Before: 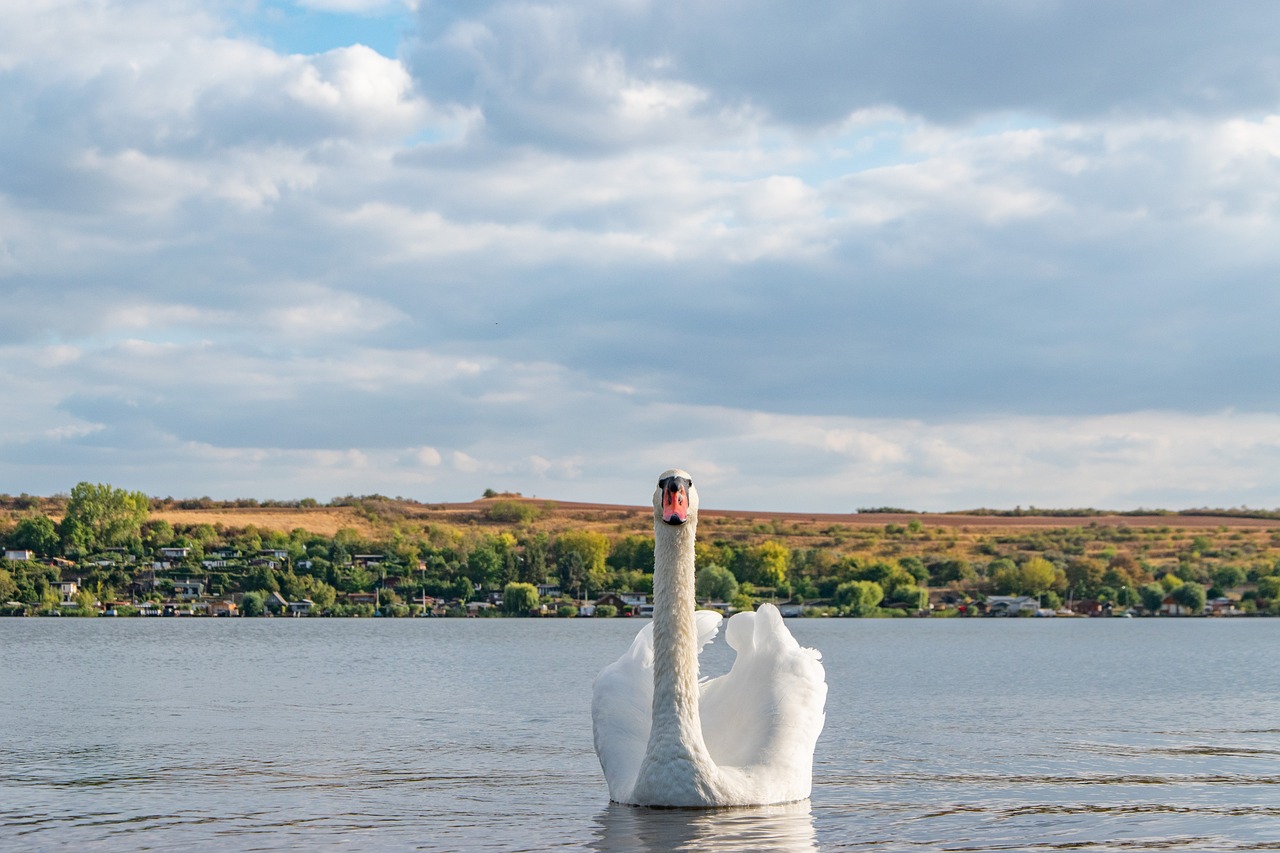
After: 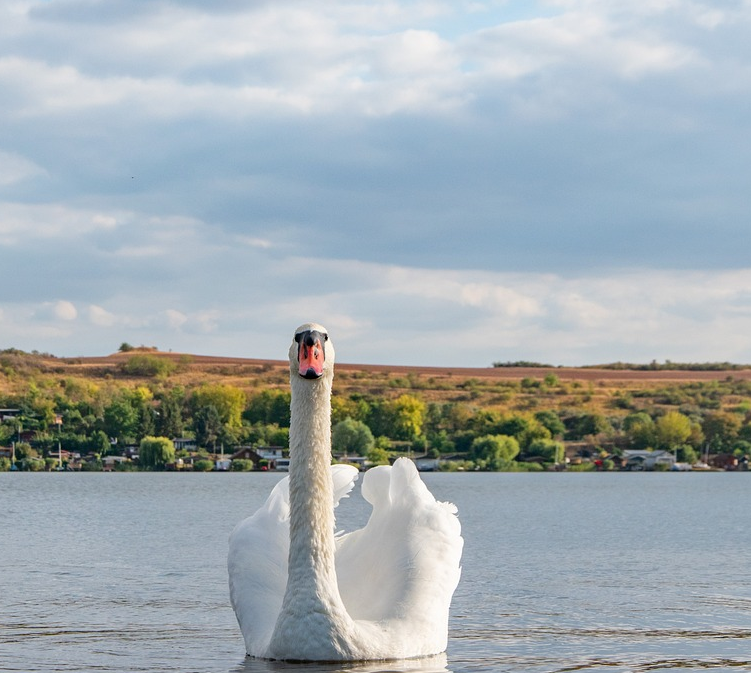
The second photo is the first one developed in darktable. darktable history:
crop and rotate: left 28.456%, top 17.156%, right 12.806%, bottom 3.872%
